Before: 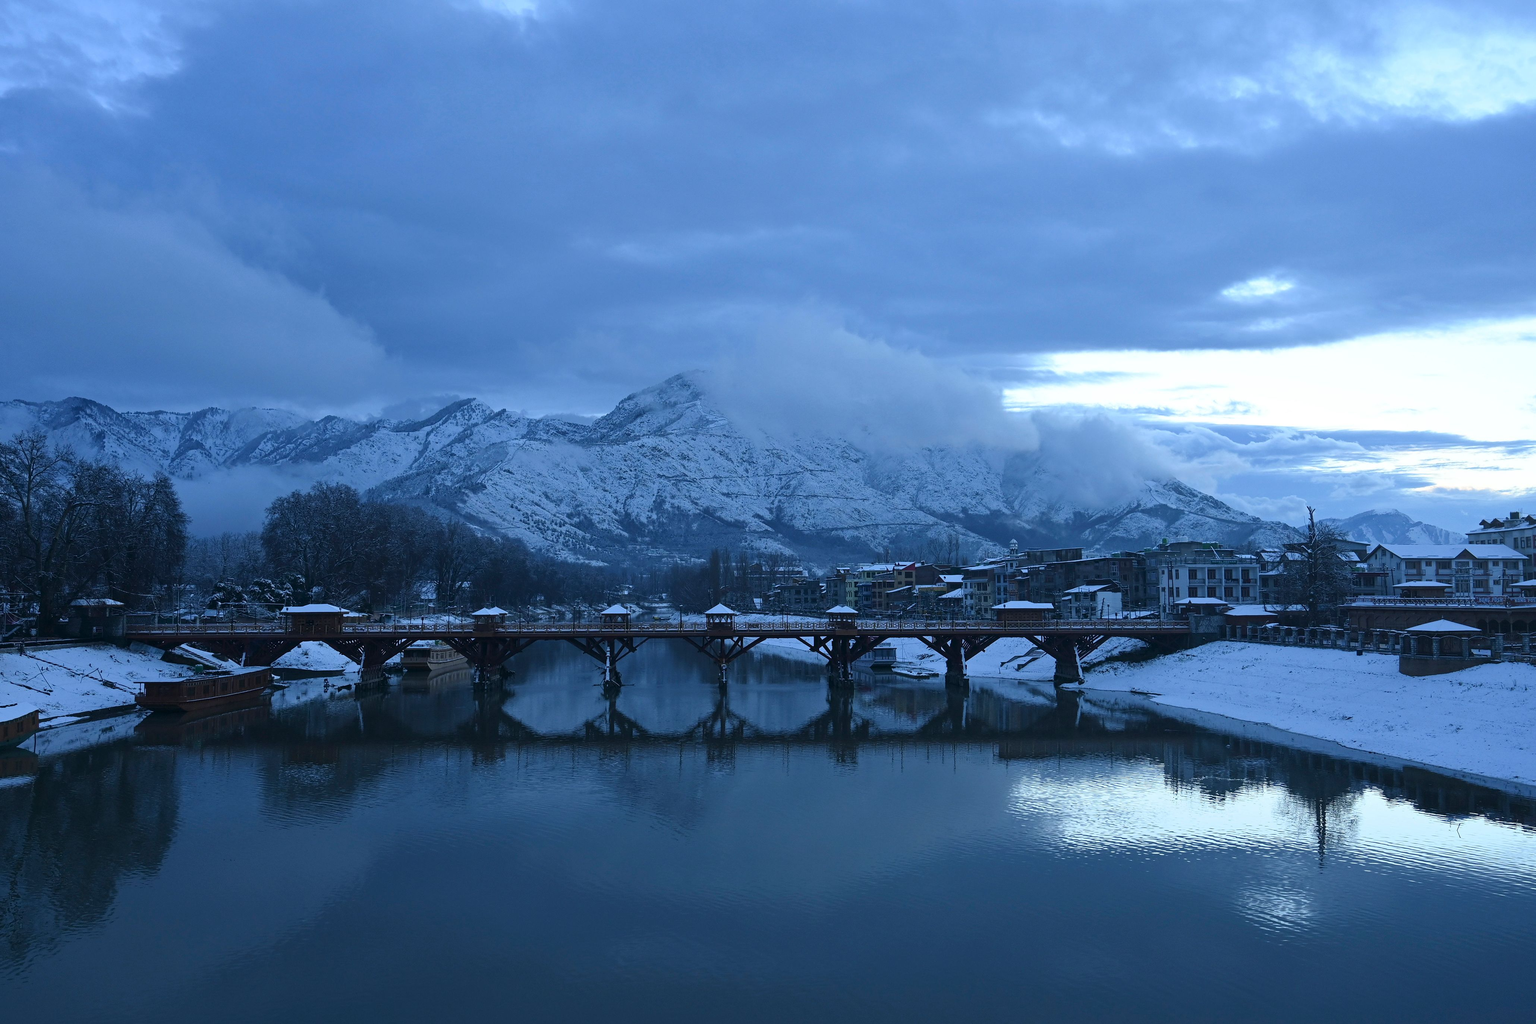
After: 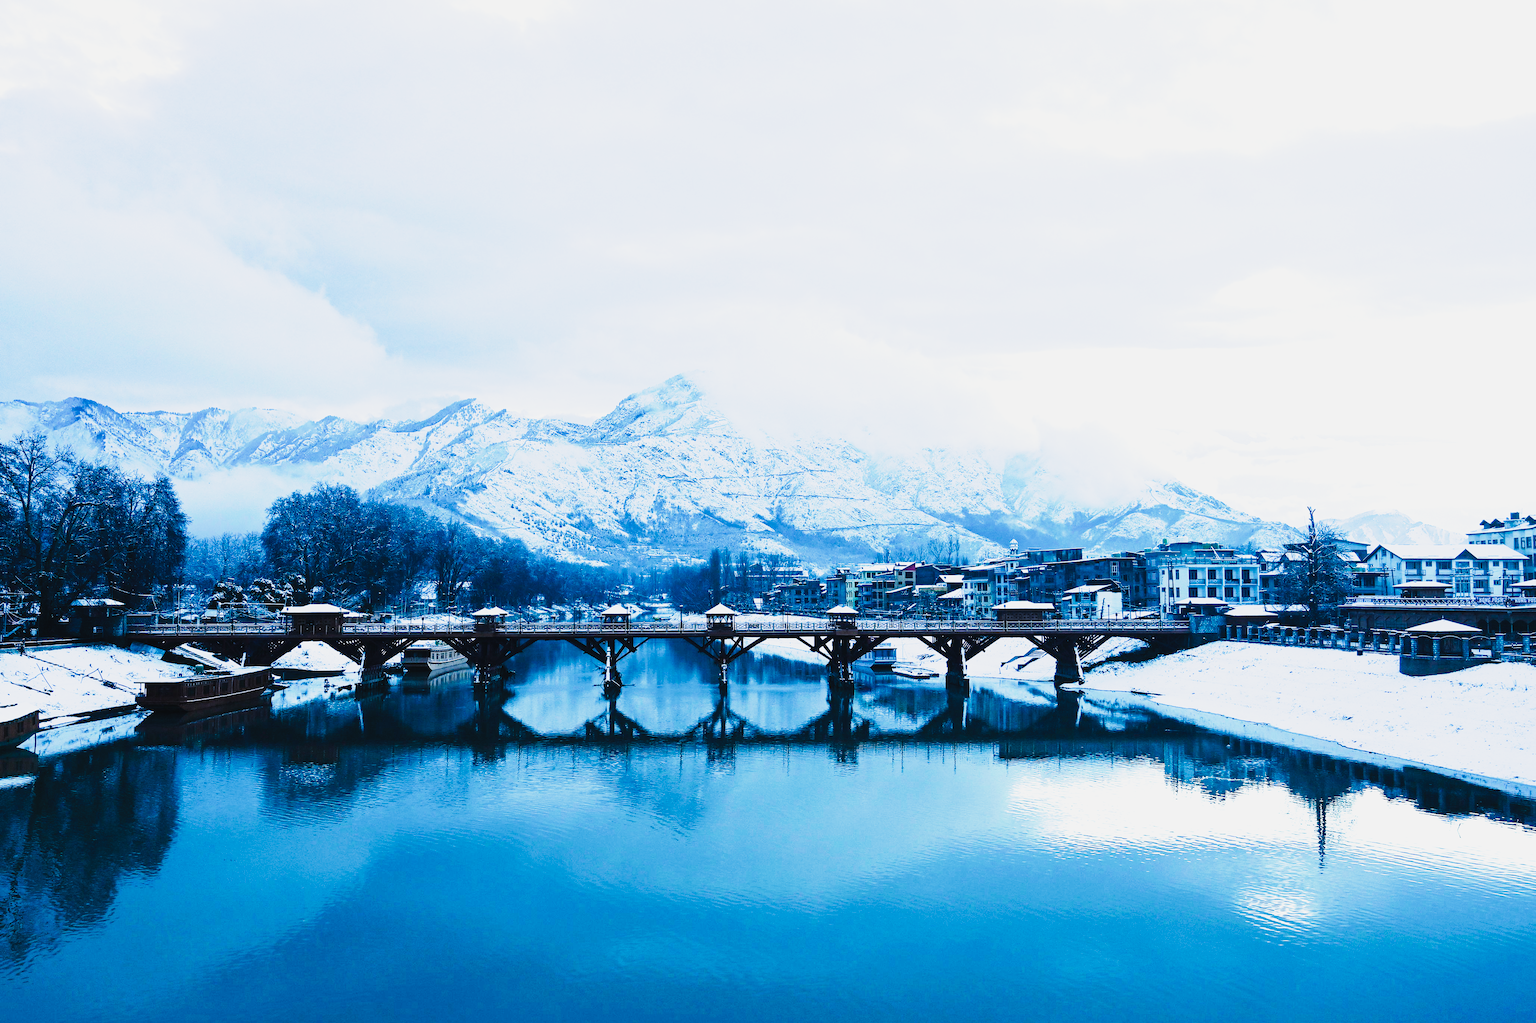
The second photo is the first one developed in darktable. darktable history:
exposure: black level correction 0, exposure 1.199 EV, compensate highlight preservation false
tone equalizer: on, module defaults
filmic rgb: black relative exposure -9.14 EV, white relative exposure 2.3 EV, hardness 7.5
tone curve: curves: ch0 [(0, 0.026) (0.146, 0.158) (0.272, 0.34) (0.434, 0.625) (0.676, 0.871) (0.994, 0.955)], preserve colors none
